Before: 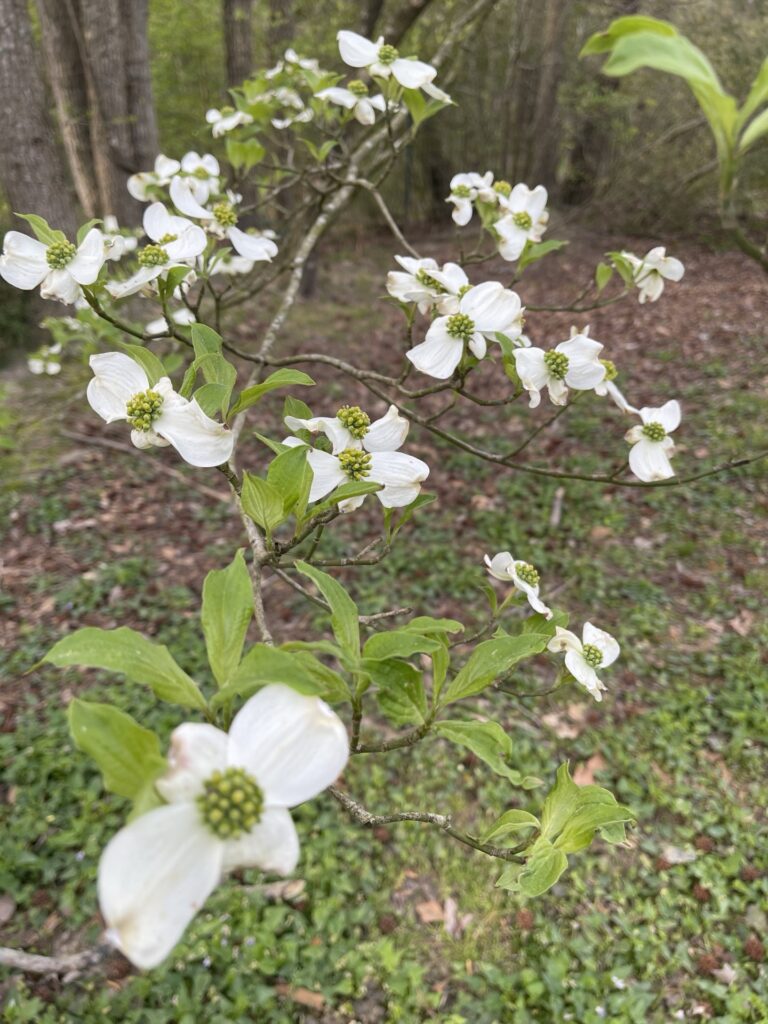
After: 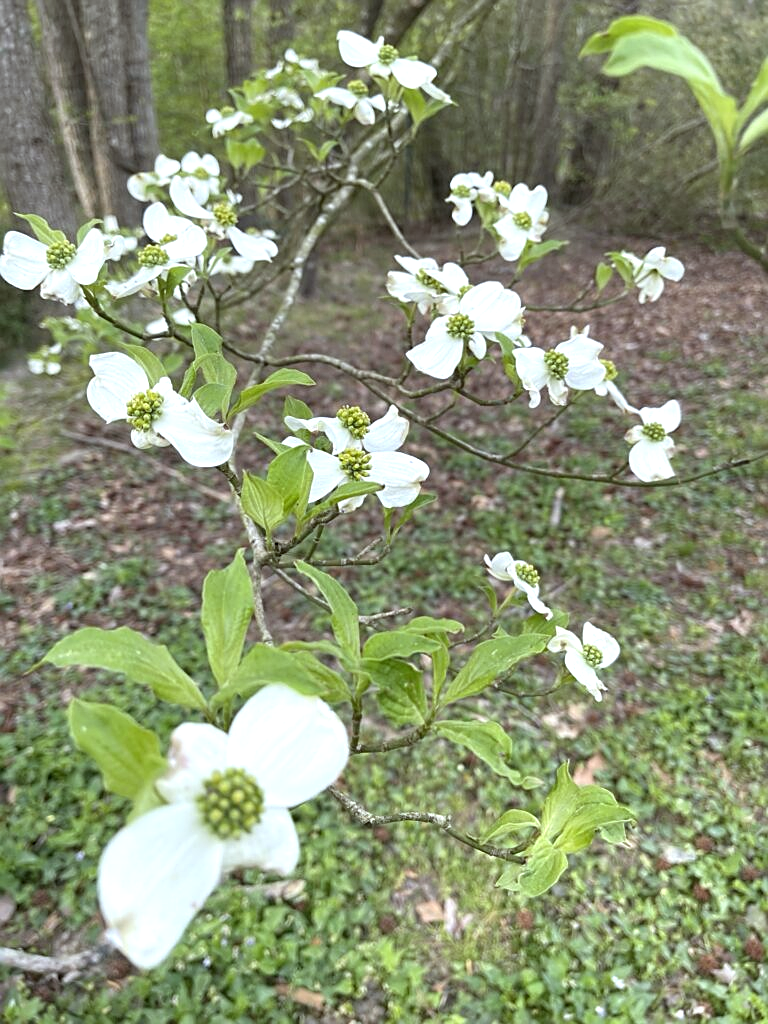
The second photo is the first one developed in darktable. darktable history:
sharpen: on, module defaults
exposure: black level correction 0, exposure 0.5 EV, compensate highlight preservation false
white balance: red 0.925, blue 1.046
